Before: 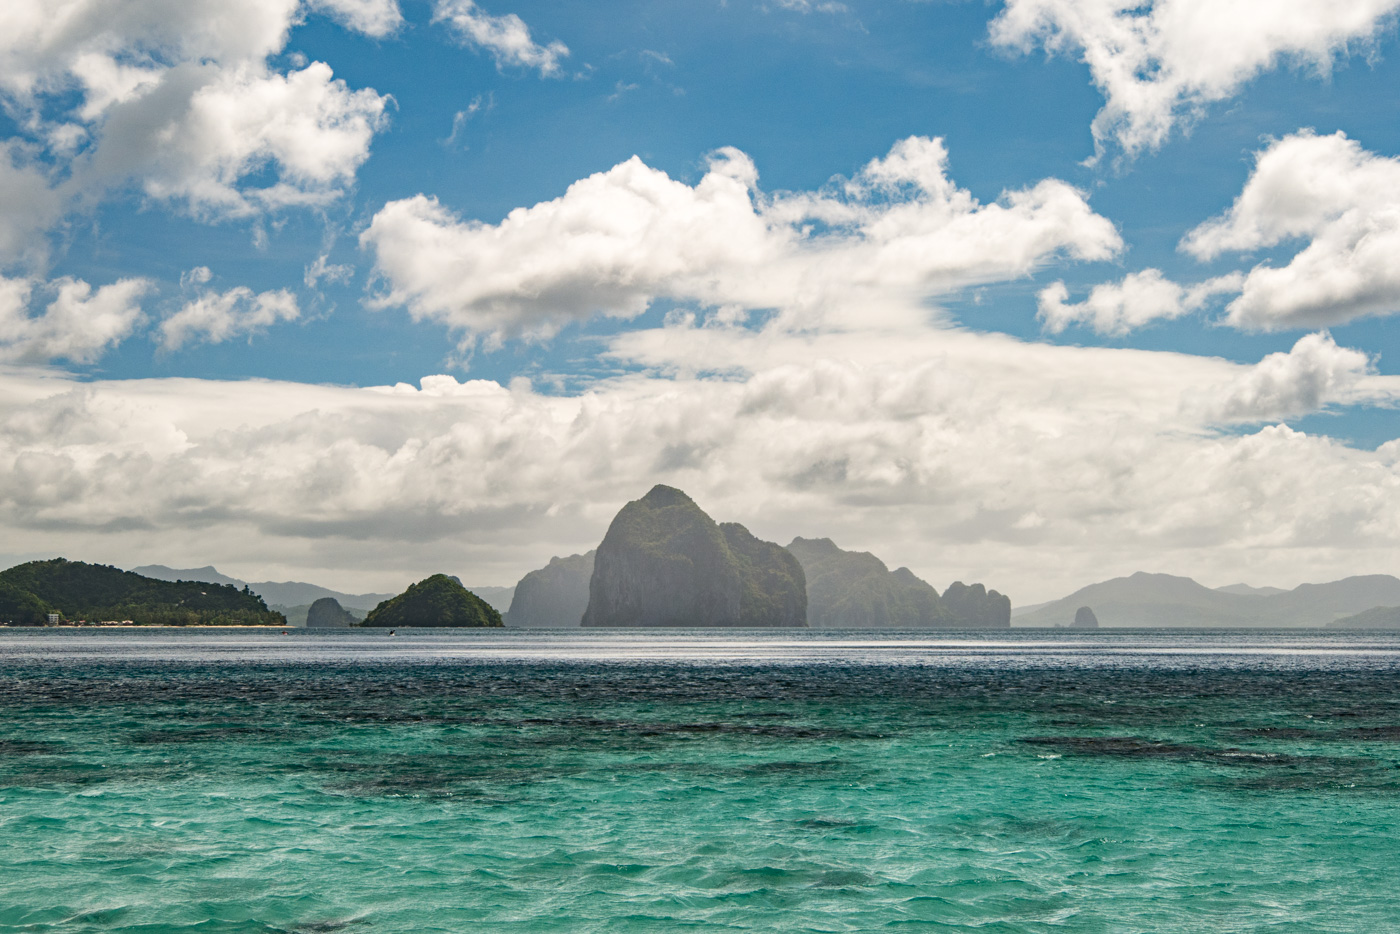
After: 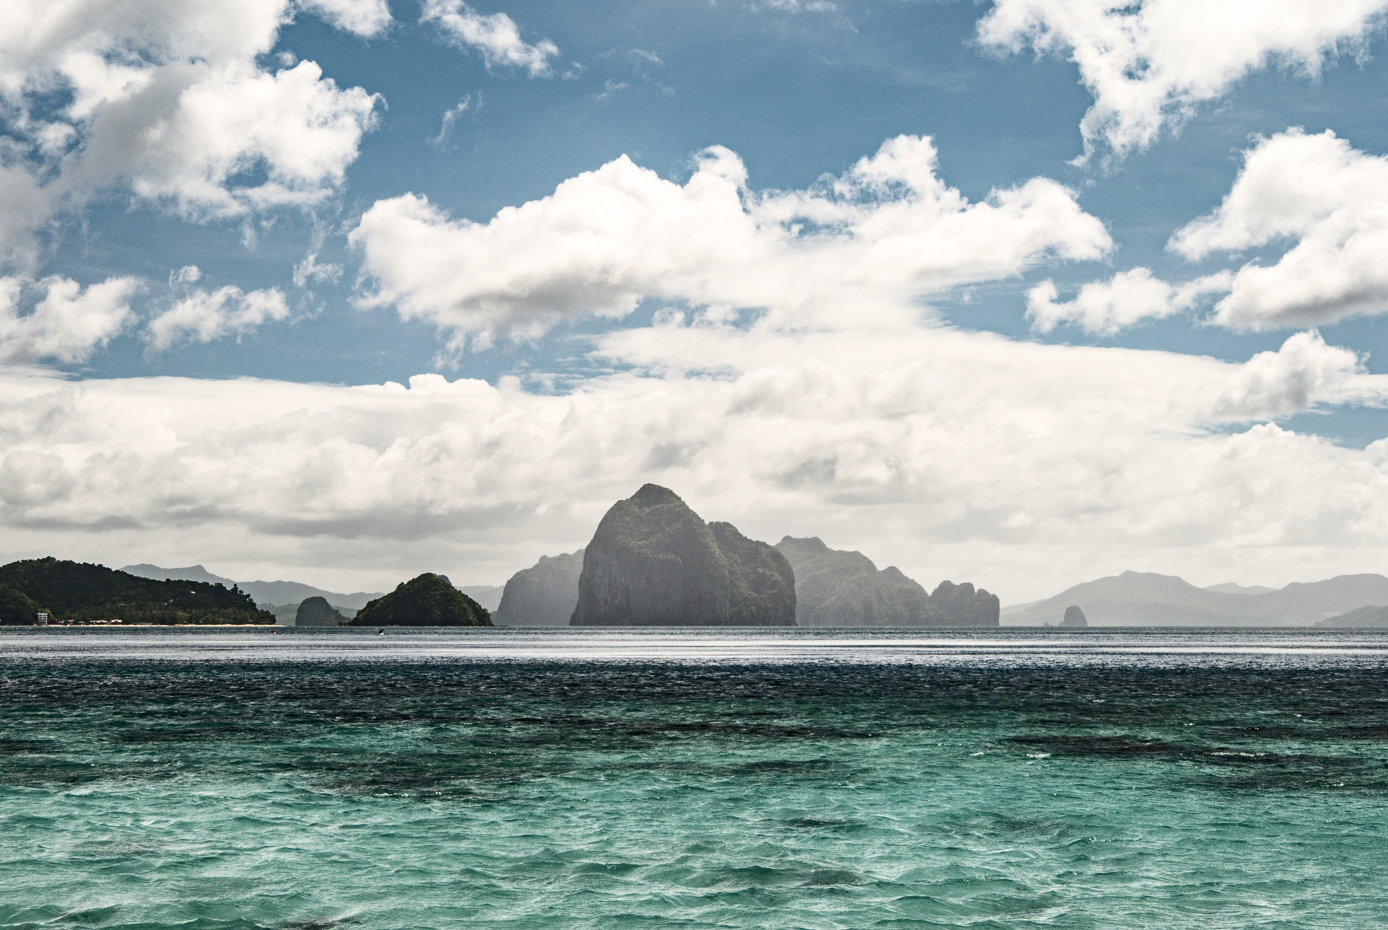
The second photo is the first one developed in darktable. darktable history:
contrast brightness saturation: contrast 0.249, saturation -0.32
crop and rotate: left 0.81%, top 0.121%, bottom 0.26%
